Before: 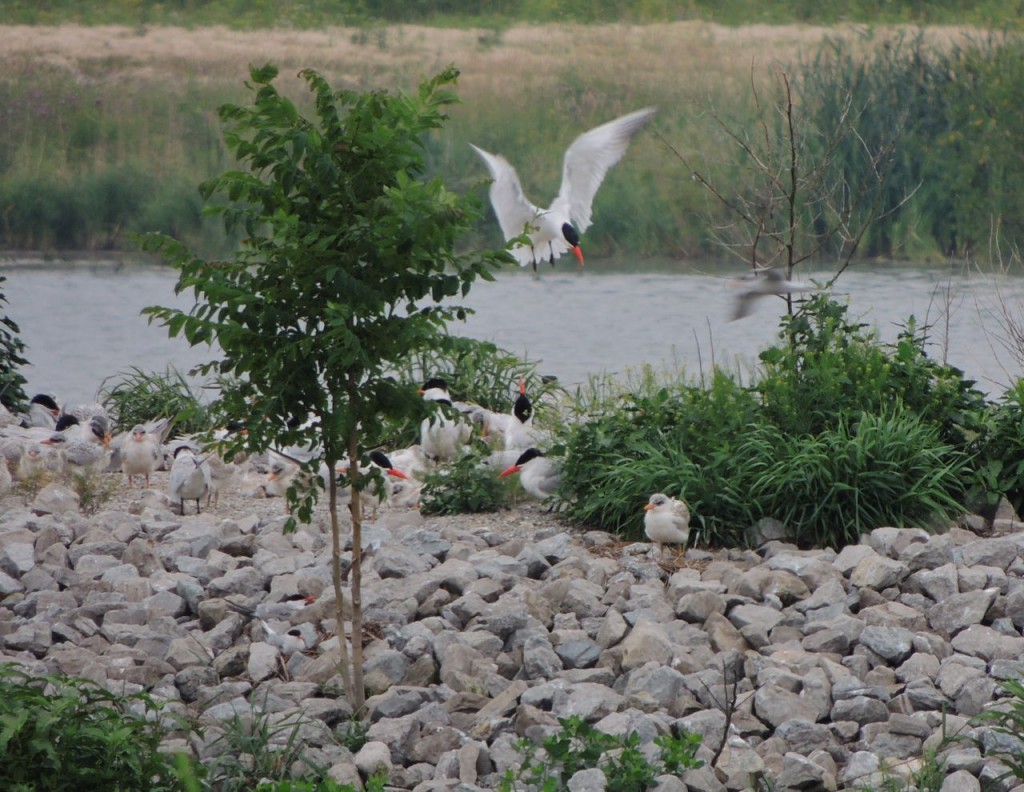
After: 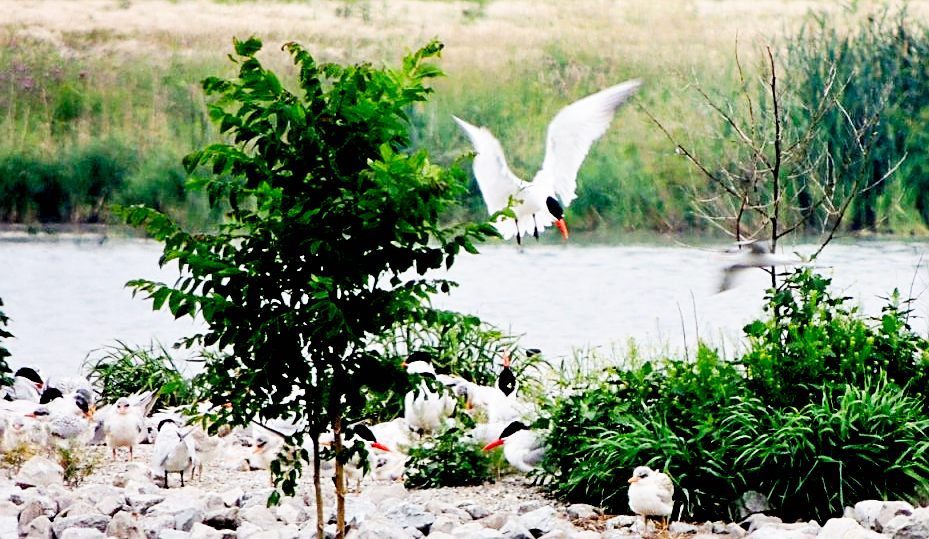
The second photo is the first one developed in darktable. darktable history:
exposure: black level correction 0.033, exposure 0.325 EV, compensate highlight preservation false
sharpen: on, module defaults
crop: left 1.626%, top 3.464%, right 7.572%, bottom 28.453%
base curve: curves: ch0 [(0, 0) (0.007, 0.004) (0.027, 0.03) (0.046, 0.07) (0.207, 0.54) (0.442, 0.872) (0.673, 0.972) (1, 1)], preserve colors none
